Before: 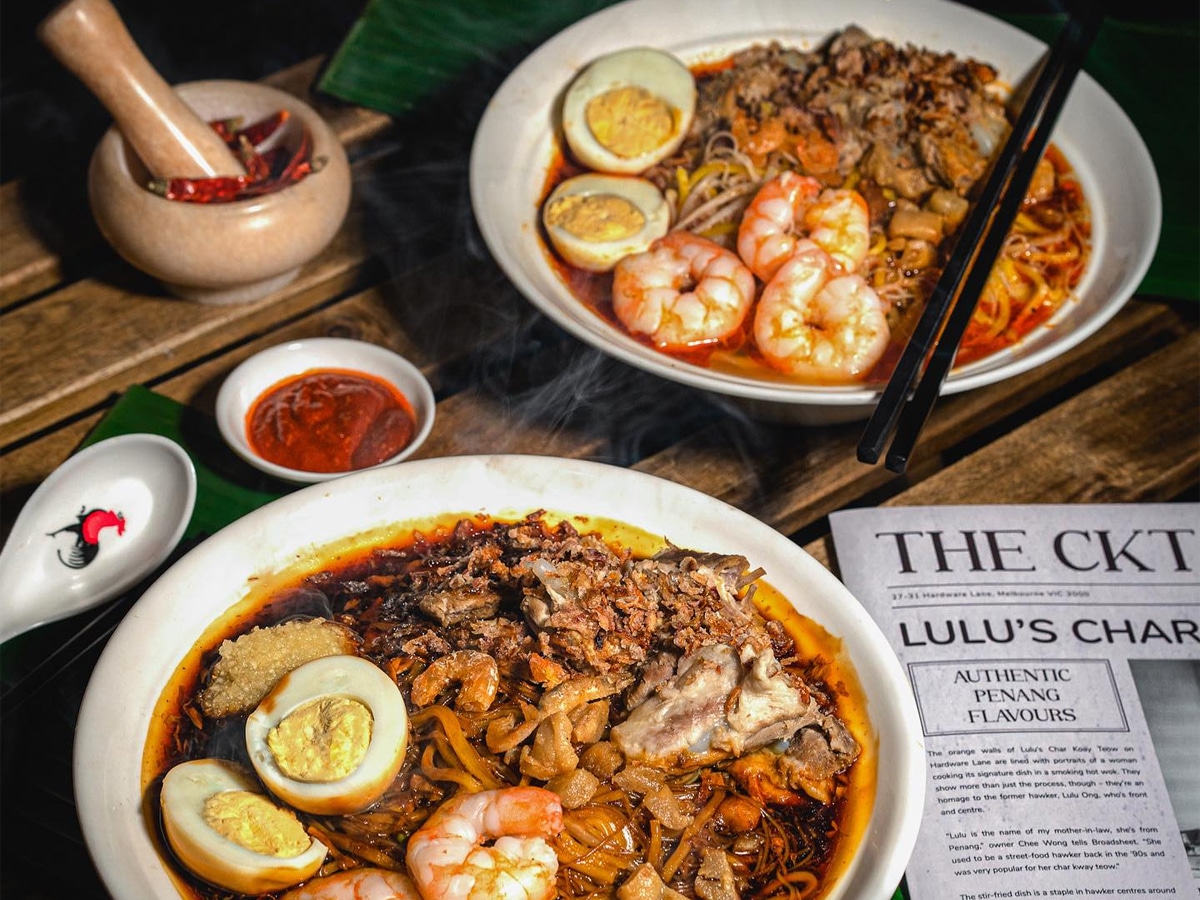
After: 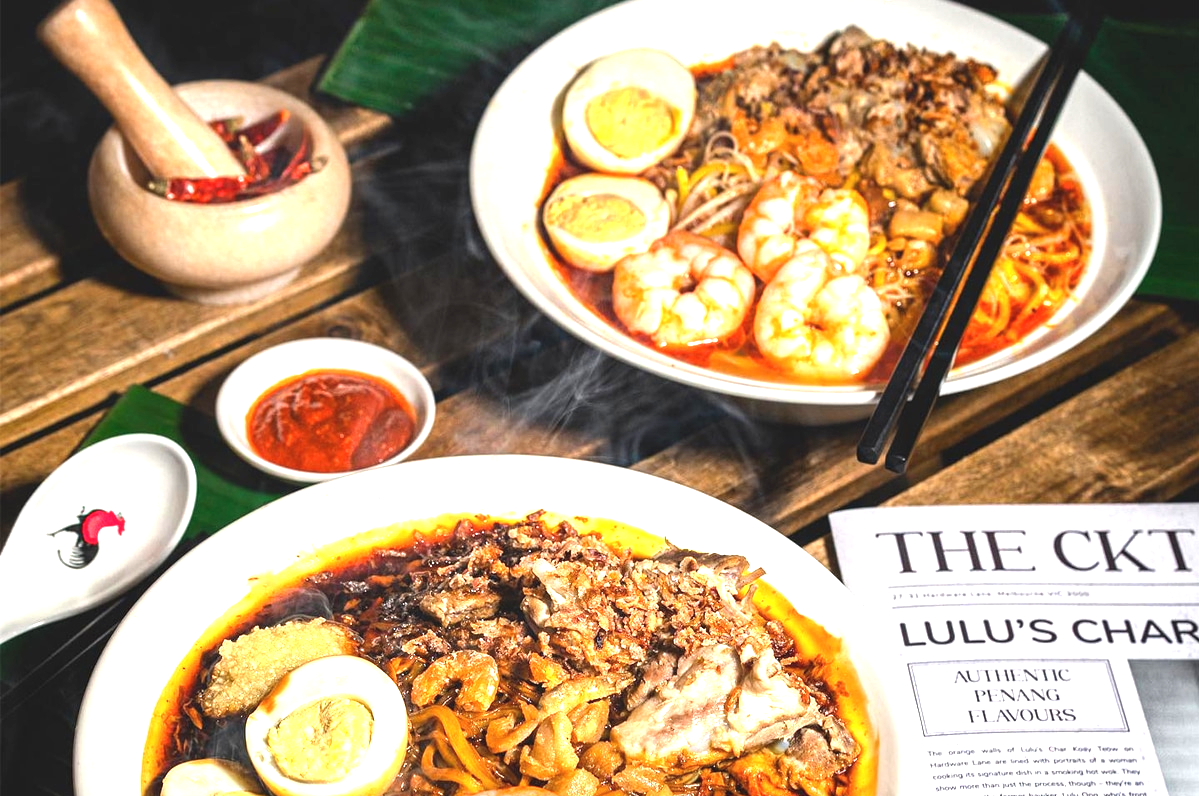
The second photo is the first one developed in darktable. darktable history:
exposure: black level correction -0.002, exposure 1.362 EV, compensate highlight preservation false
crop and rotate: top 0%, bottom 11.476%
